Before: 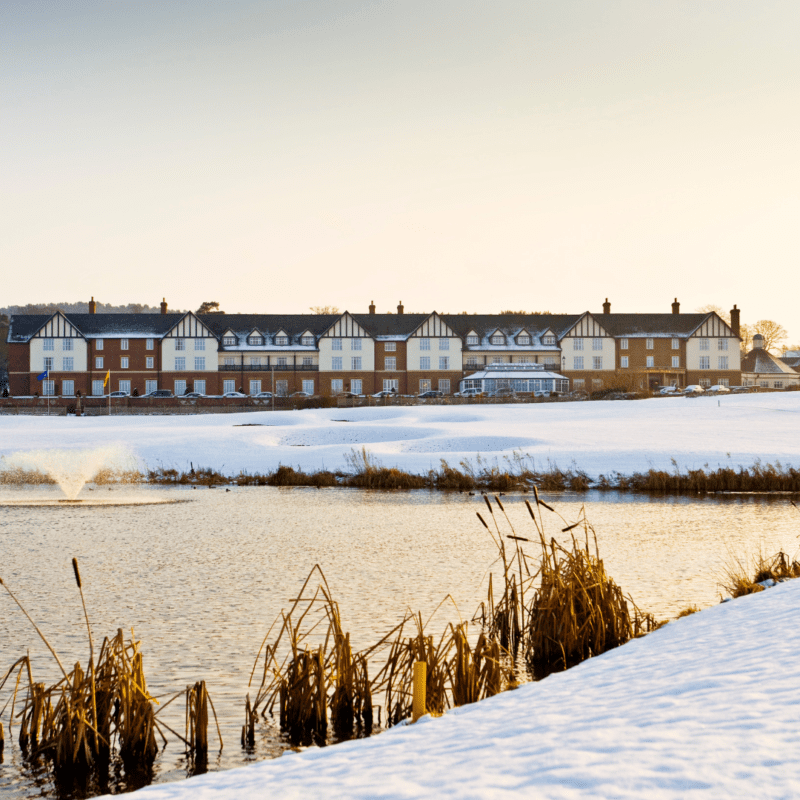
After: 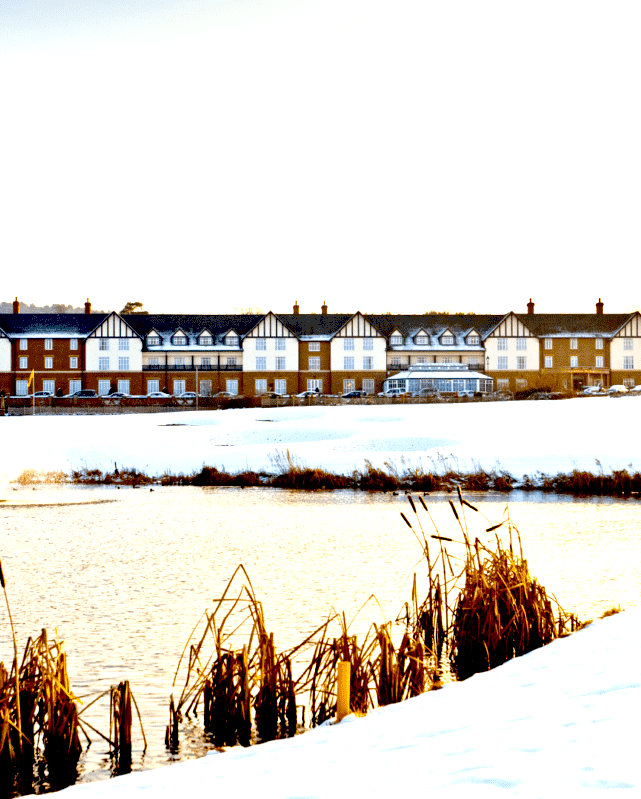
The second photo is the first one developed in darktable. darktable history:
crop and rotate: left 9.597%, right 10.195%
exposure: black level correction 0.035, exposure 0.9 EV, compensate highlight preservation false
